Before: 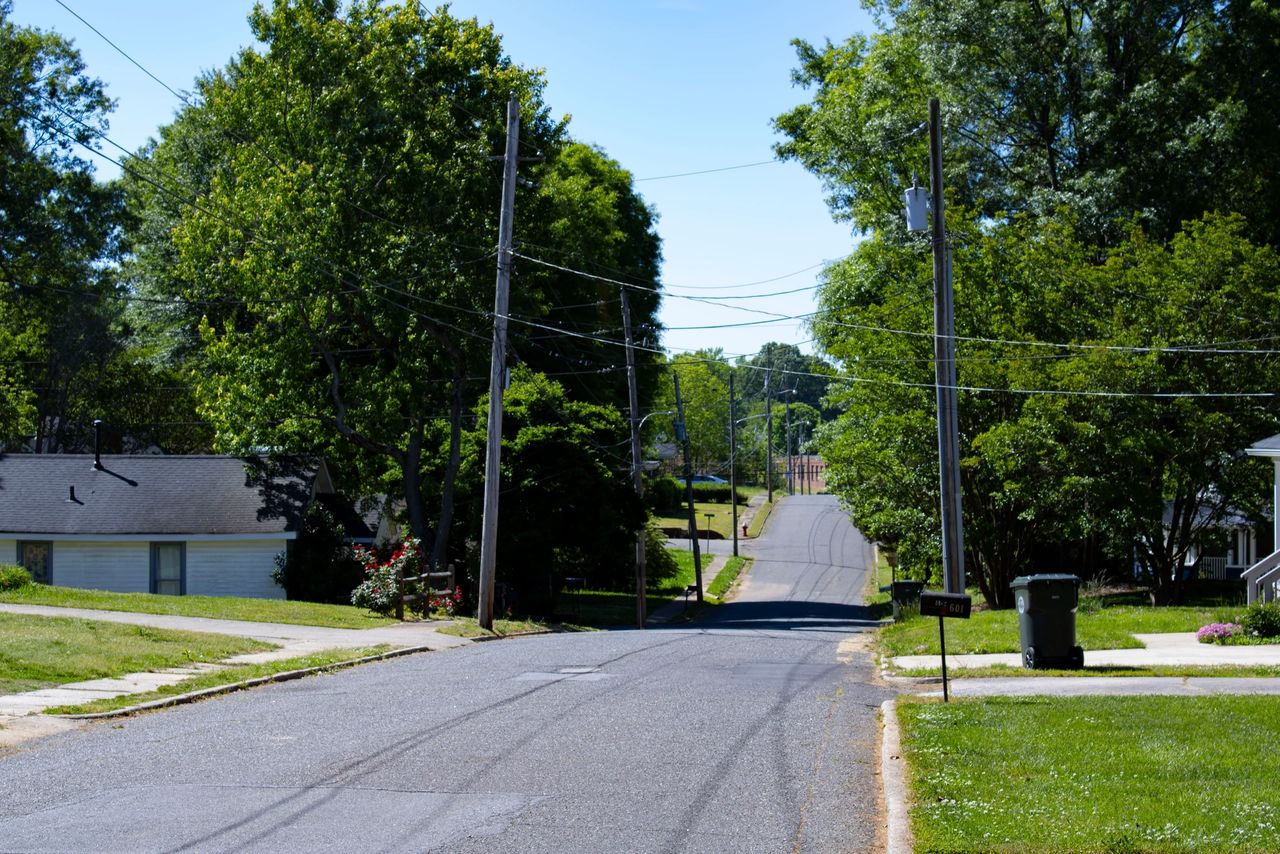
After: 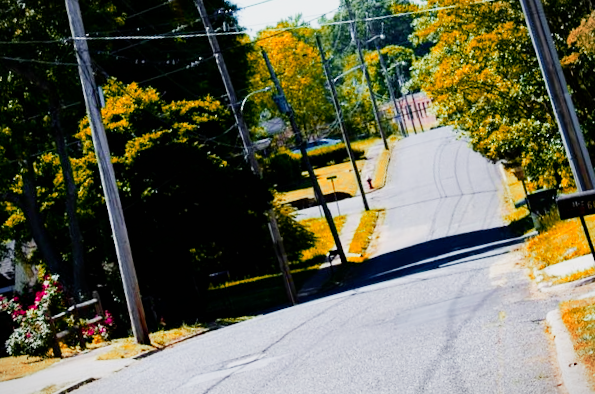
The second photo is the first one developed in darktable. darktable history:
sigmoid: skew -0.2, preserve hue 0%, red attenuation 0.1, red rotation 0.035, green attenuation 0.1, green rotation -0.017, blue attenuation 0.15, blue rotation -0.052, base primaries Rec2020
rotate and perspective: rotation -14.8°, crop left 0.1, crop right 0.903, crop top 0.25, crop bottom 0.748
crop and rotate: left 29.237%, top 31.152%, right 19.807%
exposure: black level correction 0.001, exposure 1.05 EV, compensate exposure bias true, compensate highlight preservation false
color zones: curves: ch1 [(0.24, 0.634) (0.75, 0.5)]; ch2 [(0.253, 0.437) (0.745, 0.491)], mix 102.12%
vignetting: fall-off start 100%, brightness -0.282, width/height ratio 1.31
